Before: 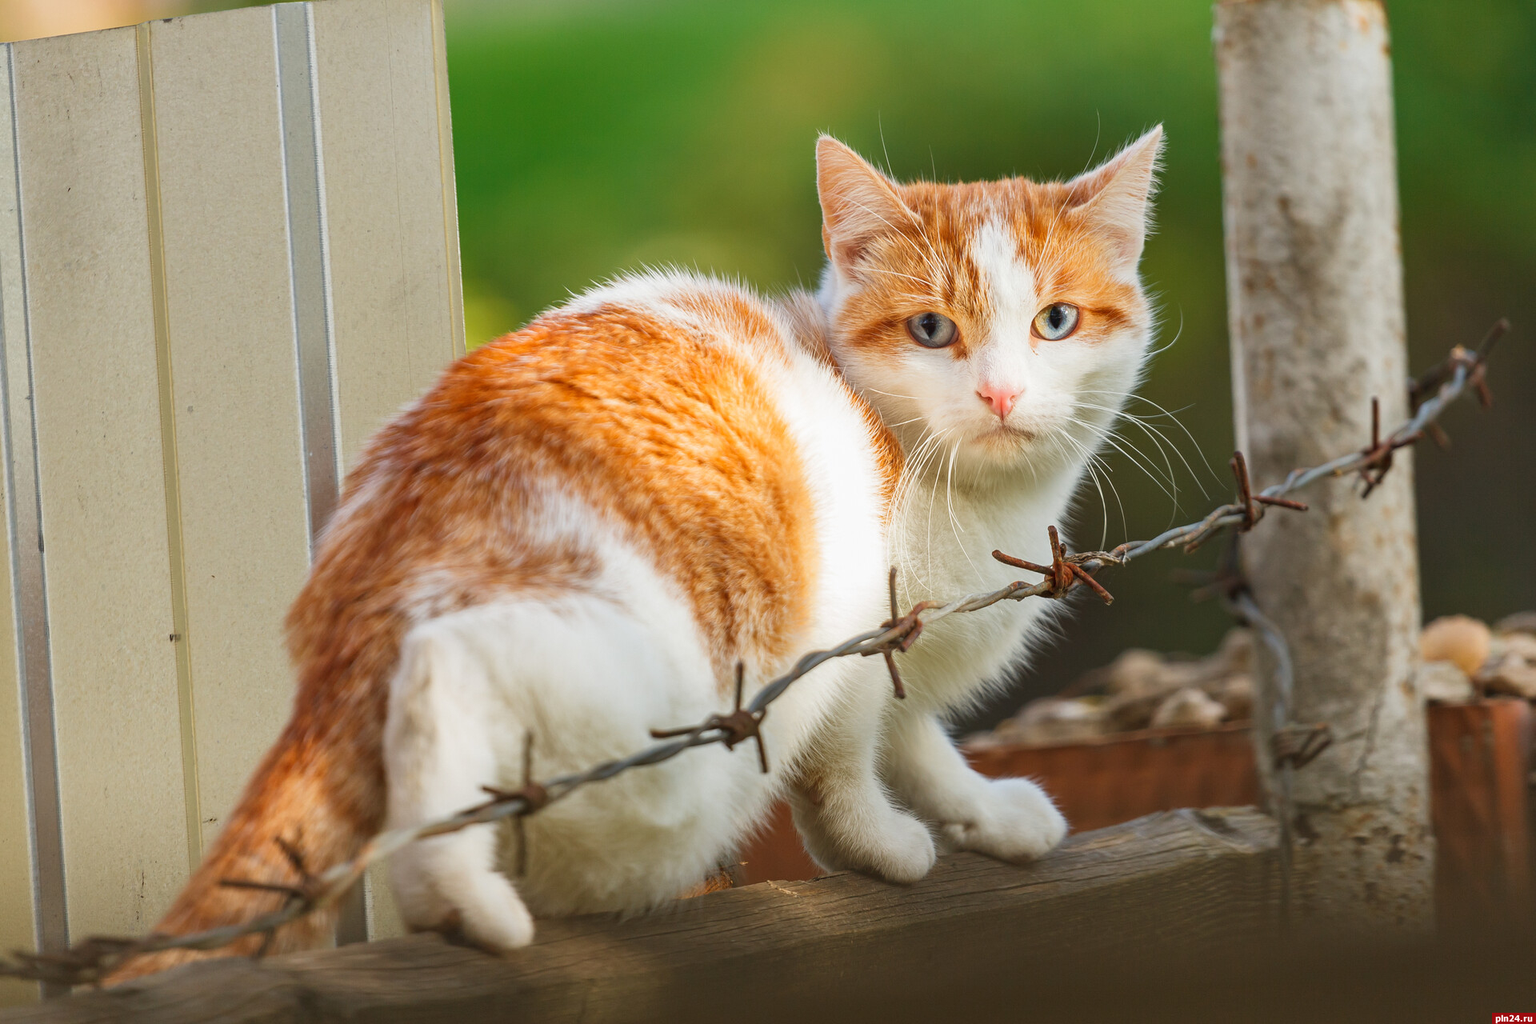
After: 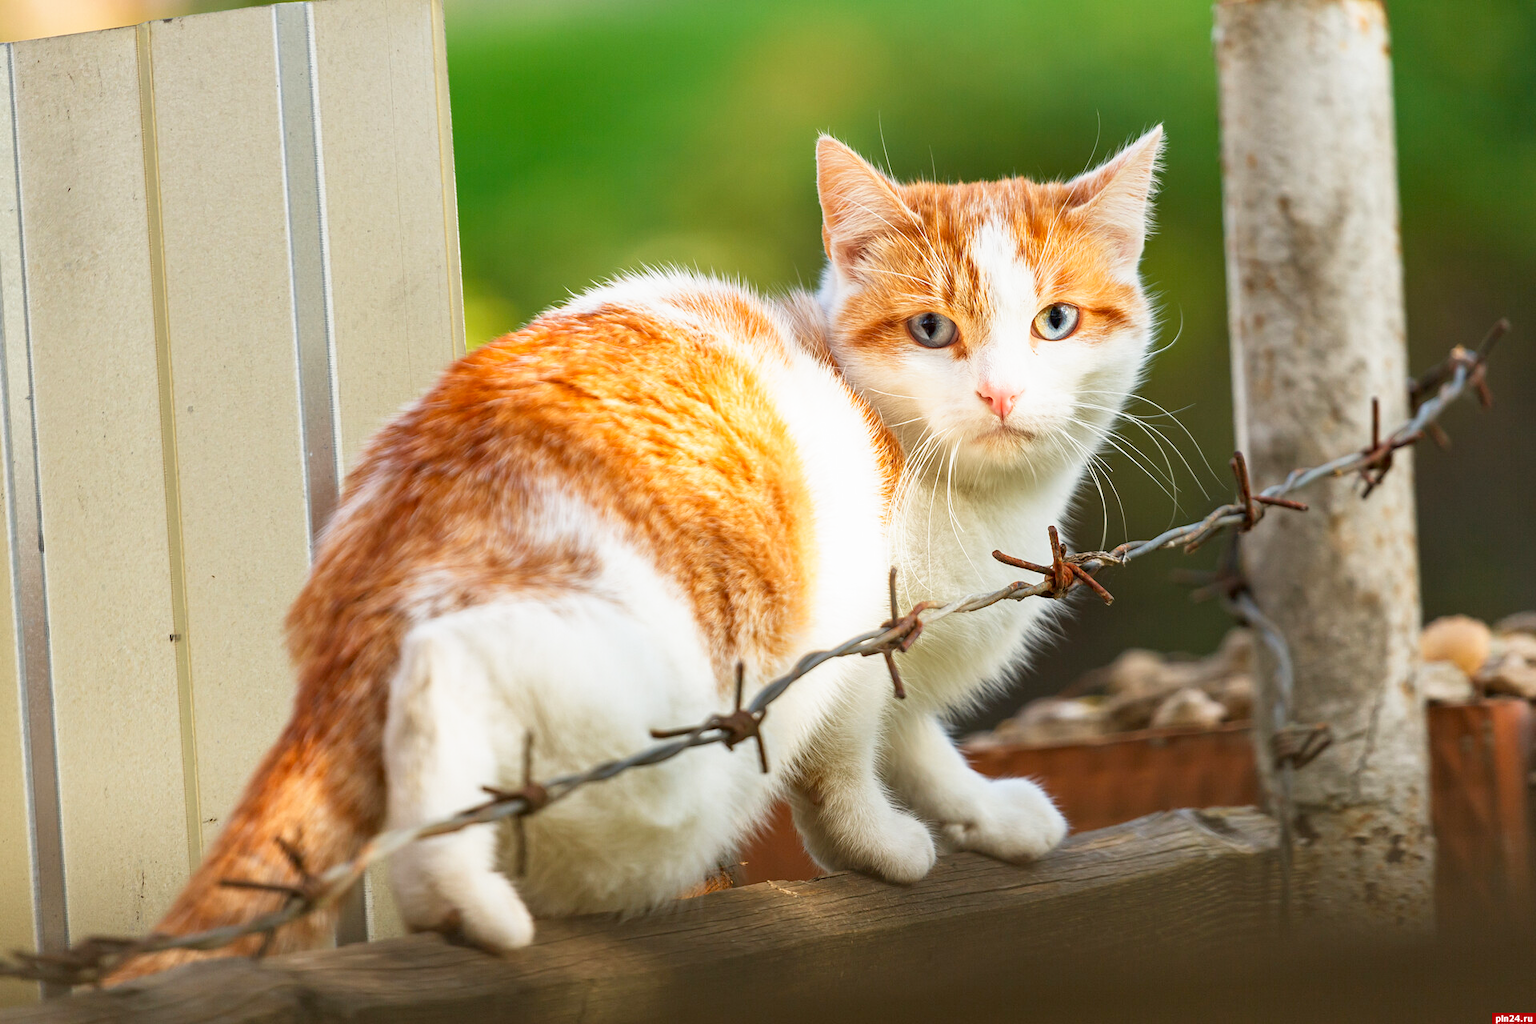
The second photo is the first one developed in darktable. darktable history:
base curve: curves: ch0 [(0, 0) (0.688, 0.865) (1, 1)], preserve colors none
exposure: black level correction 0.005, exposure 0.015 EV, compensate highlight preservation false
